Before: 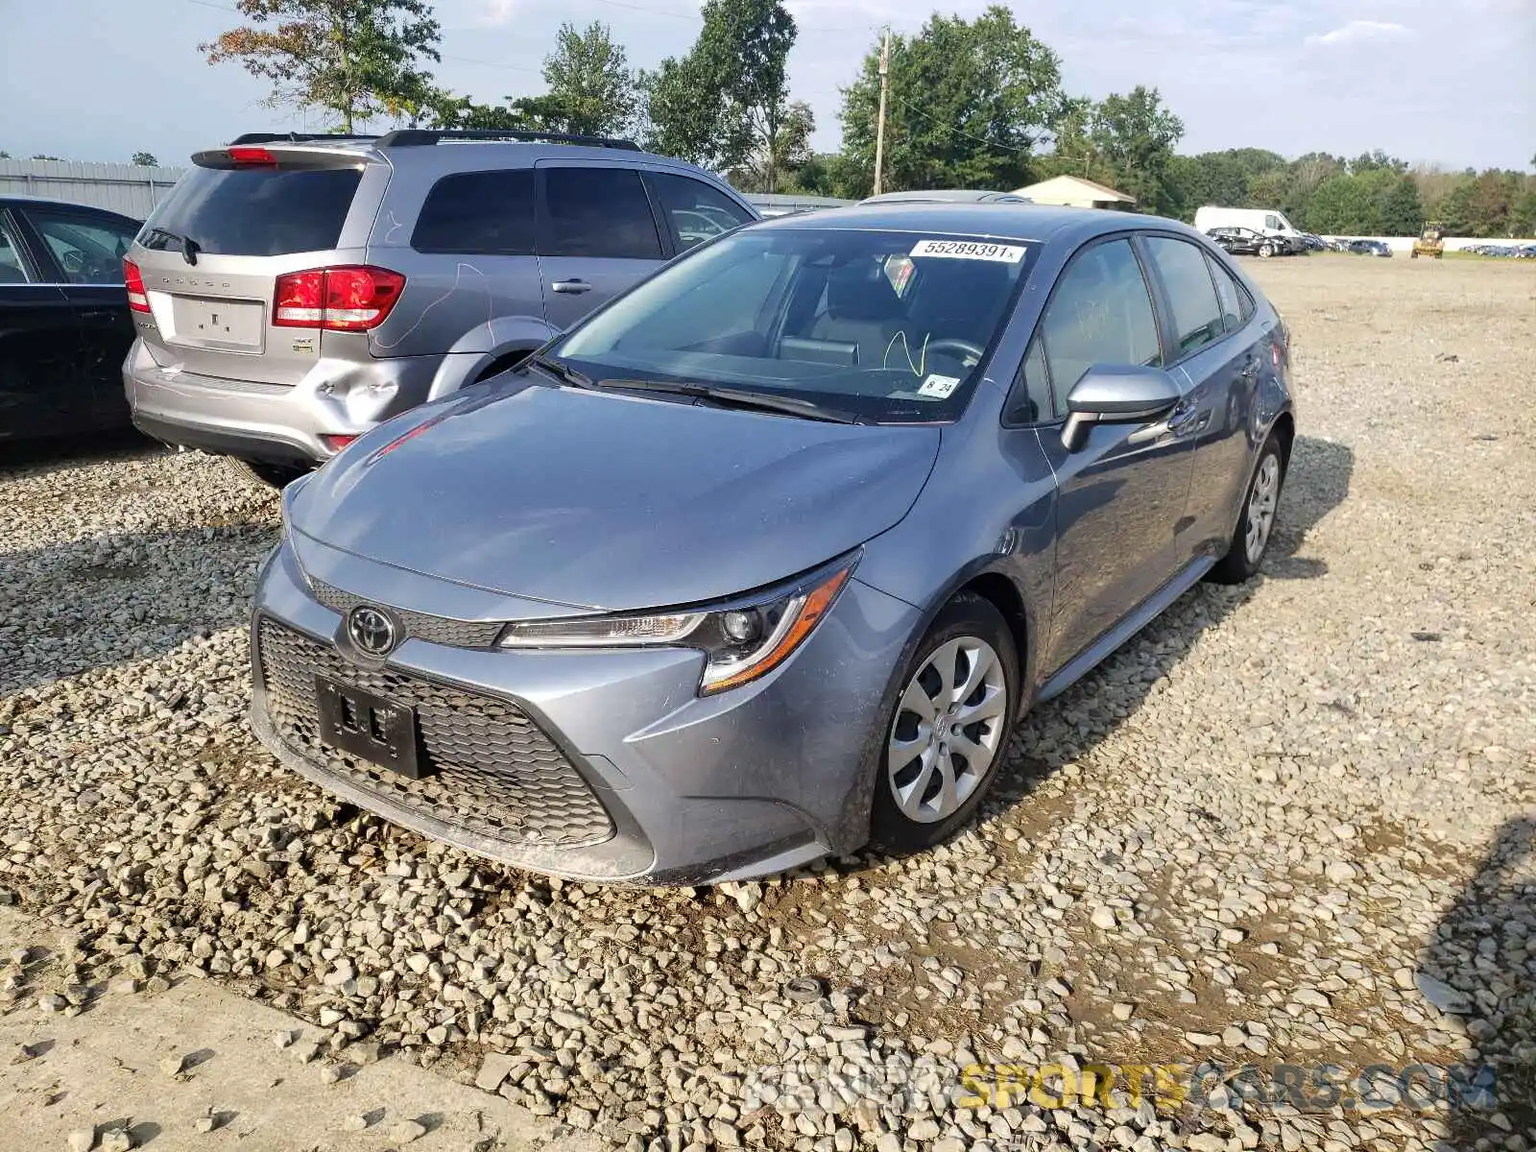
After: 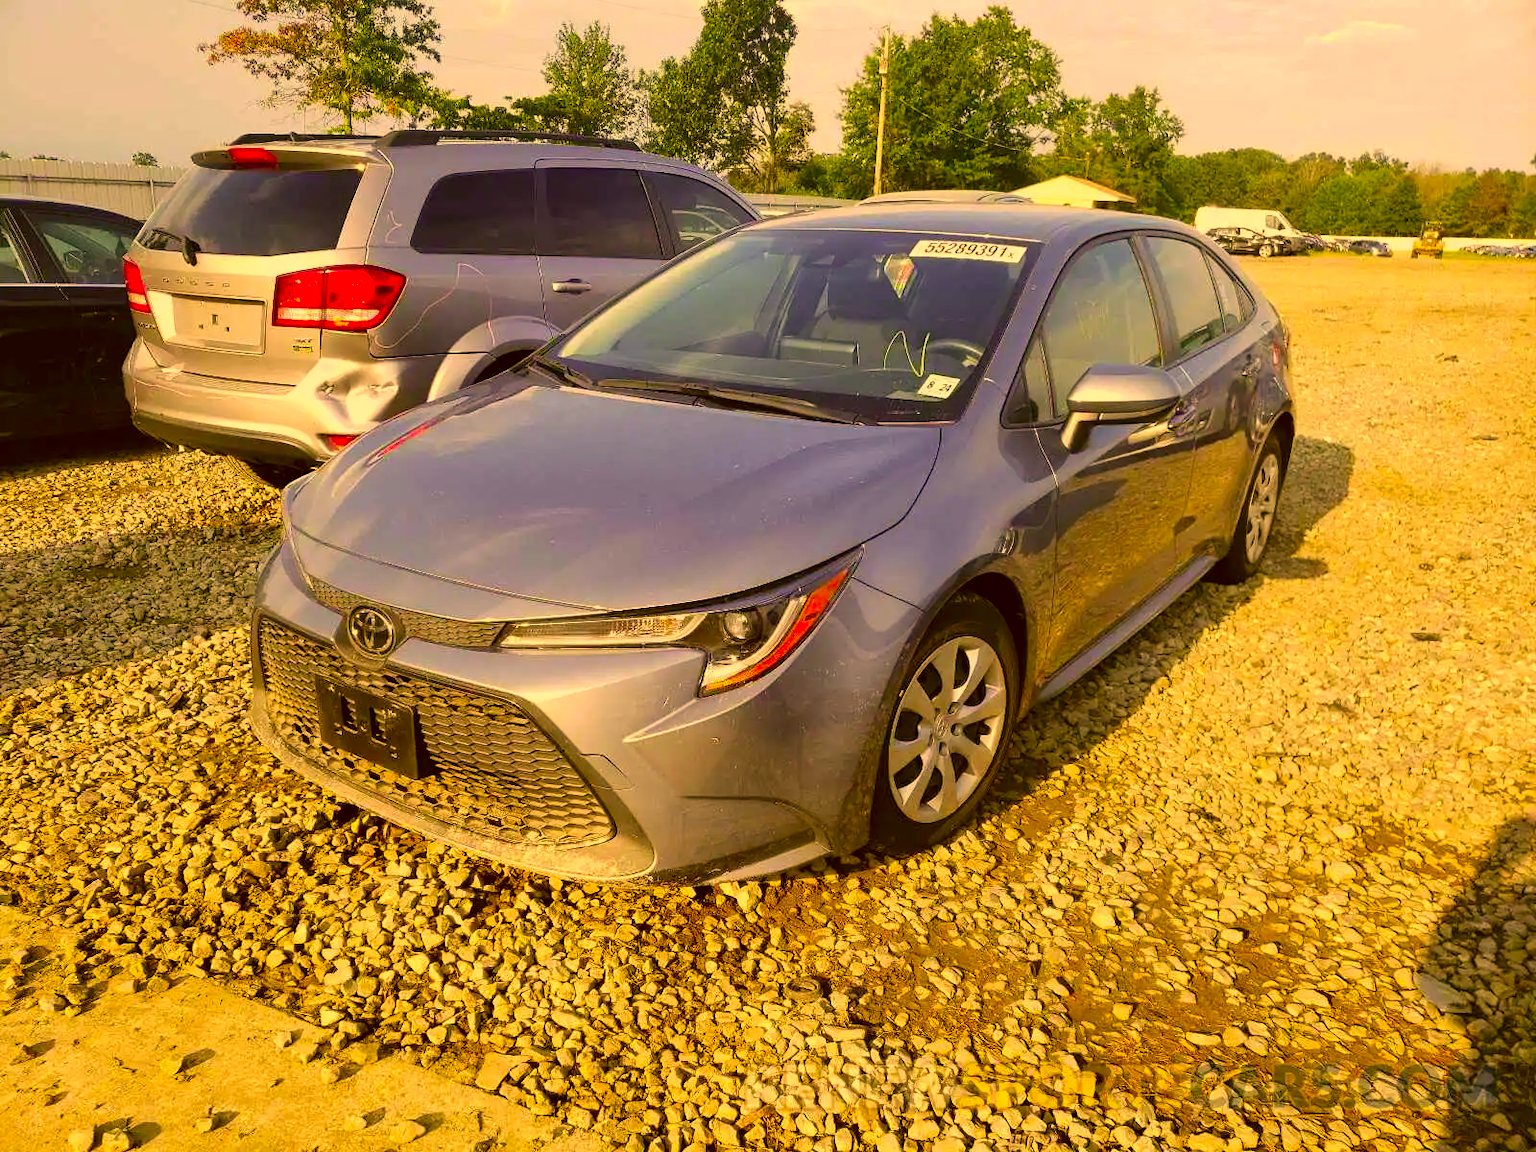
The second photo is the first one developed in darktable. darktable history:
shadows and highlights: shadows 20.33, highlights -20.59, soften with gaussian
color correction: highlights a* 10.4, highlights b* 30.43, shadows a* 2.91, shadows b* 18.26, saturation 1.72
